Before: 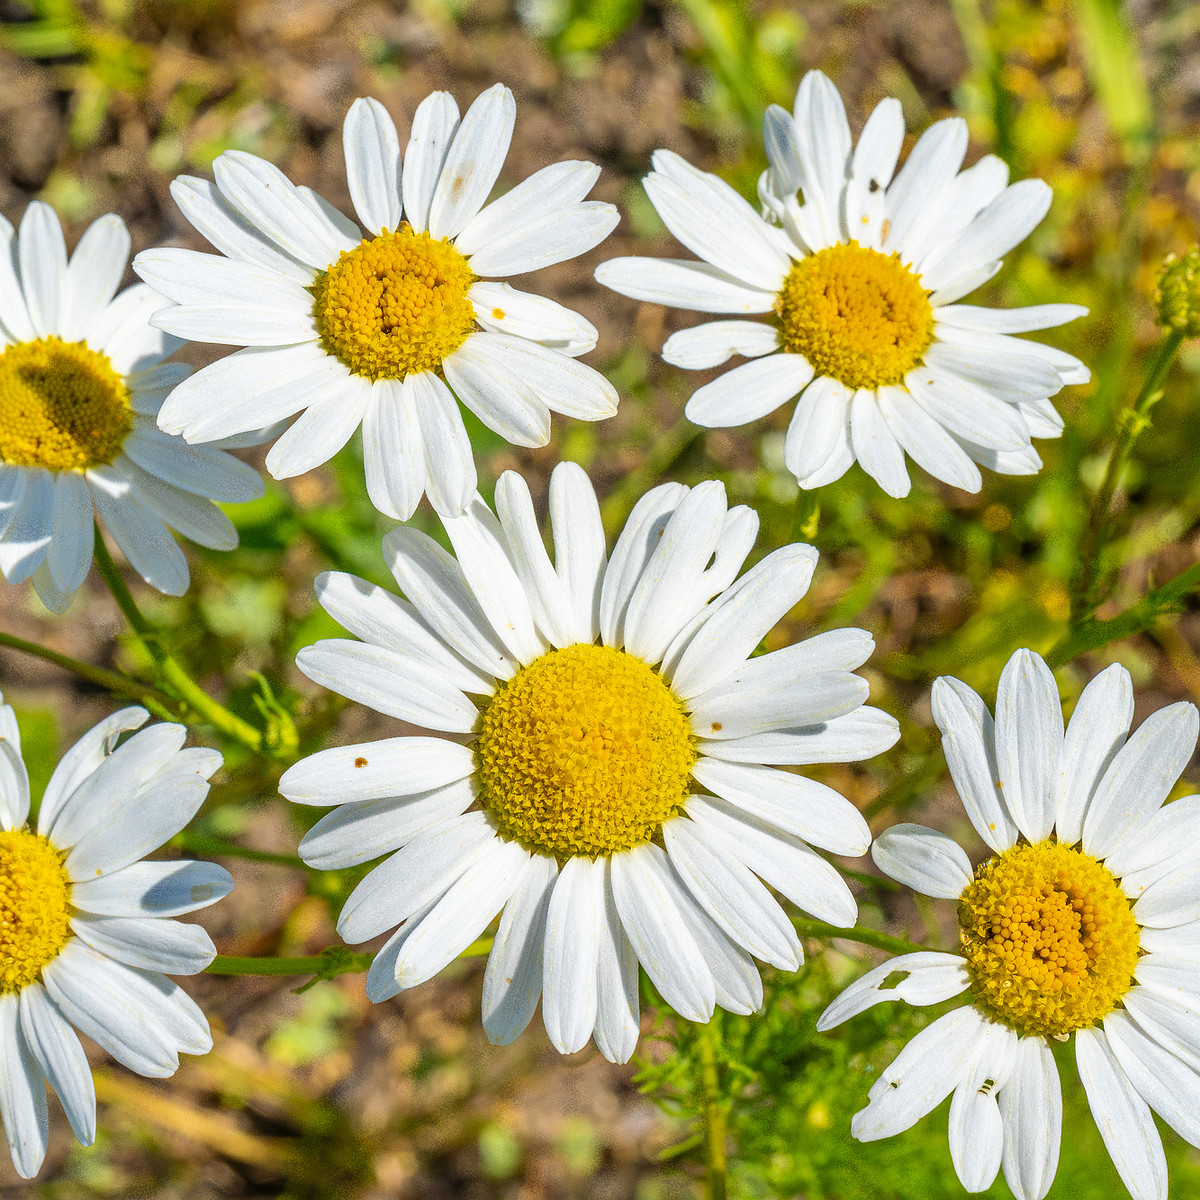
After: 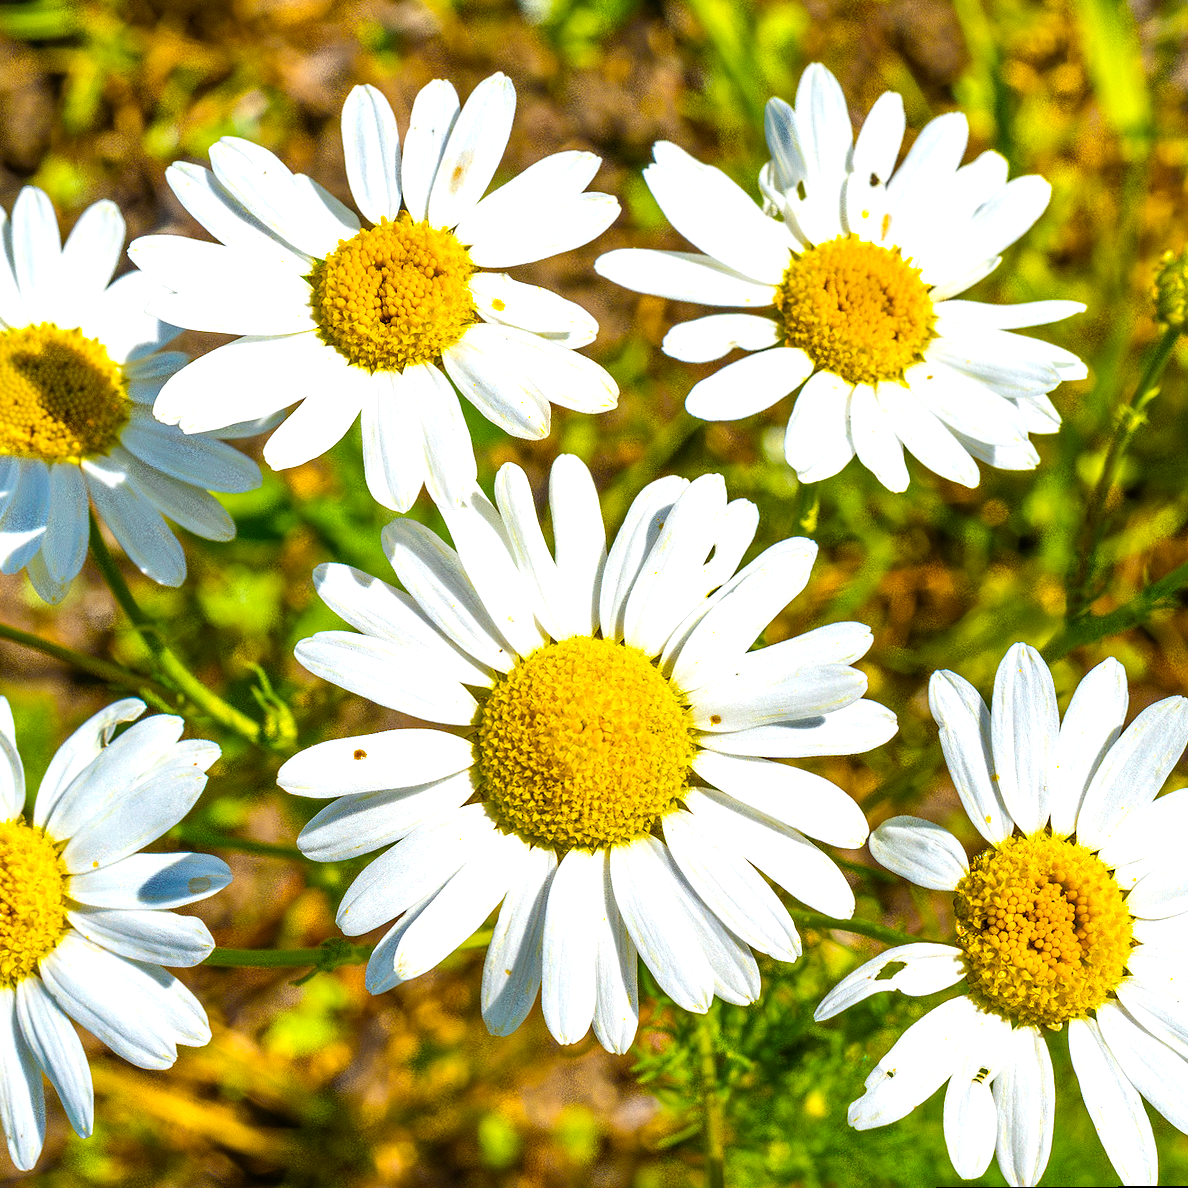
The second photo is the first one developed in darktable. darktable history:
rotate and perspective: rotation 0.174°, lens shift (vertical) 0.013, lens shift (horizontal) 0.019, shear 0.001, automatic cropping original format, crop left 0.007, crop right 0.991, crop top 0.016, crop bottom 0.997
color balance rgb: linear chroma grading › global chroma 9%, perceptual saturation grading › global saturation 36%, perceptual saturation grading › shadows 35%, perceptual brilliance grading › global brilliance 15%, perceptual brilliance grading › shadows -35%, global vibrance 15%
